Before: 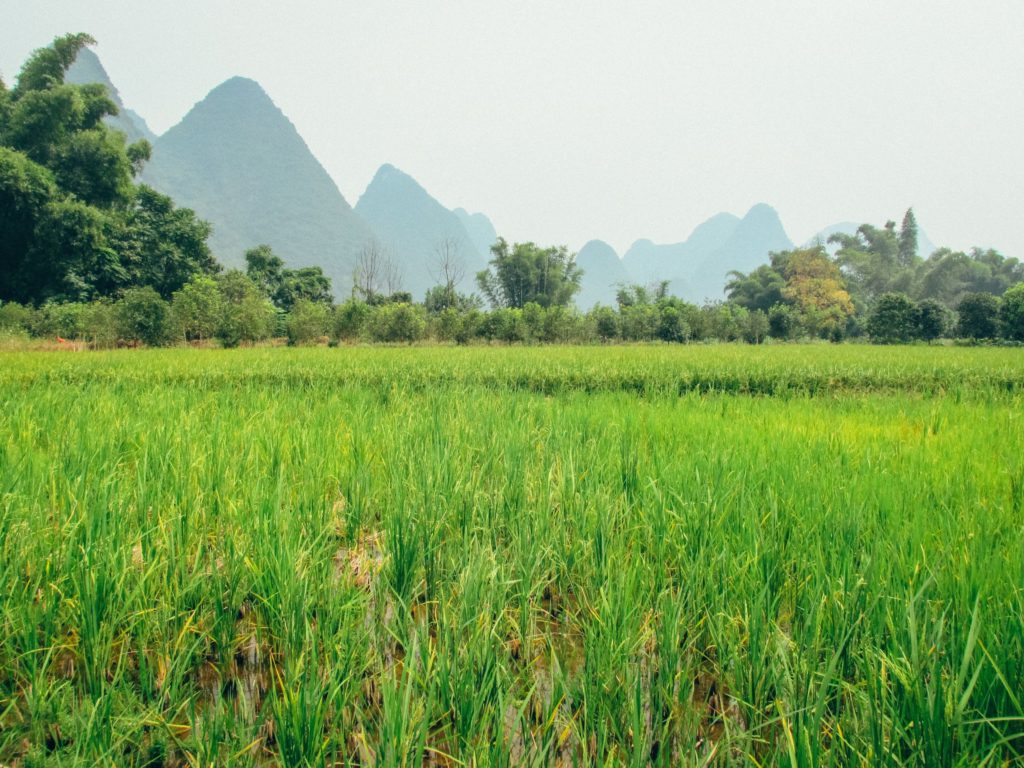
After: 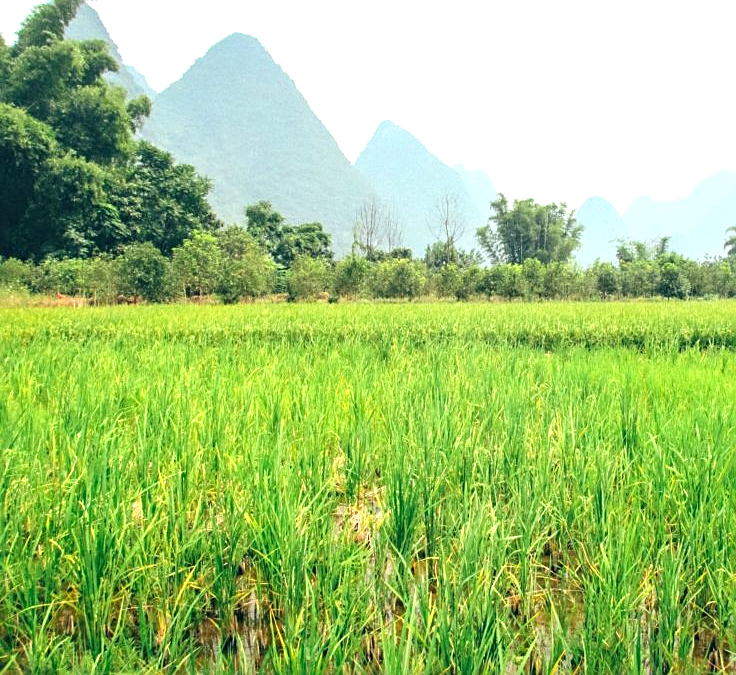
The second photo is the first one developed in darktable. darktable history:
exposure: black level correction 0, exposure 0.7 EV, compensate exposure bias true, compensate highlight preservation false
sharpen: on, module defaults
crop: top 5.803%, right 27.864%, bottom 5.804%
